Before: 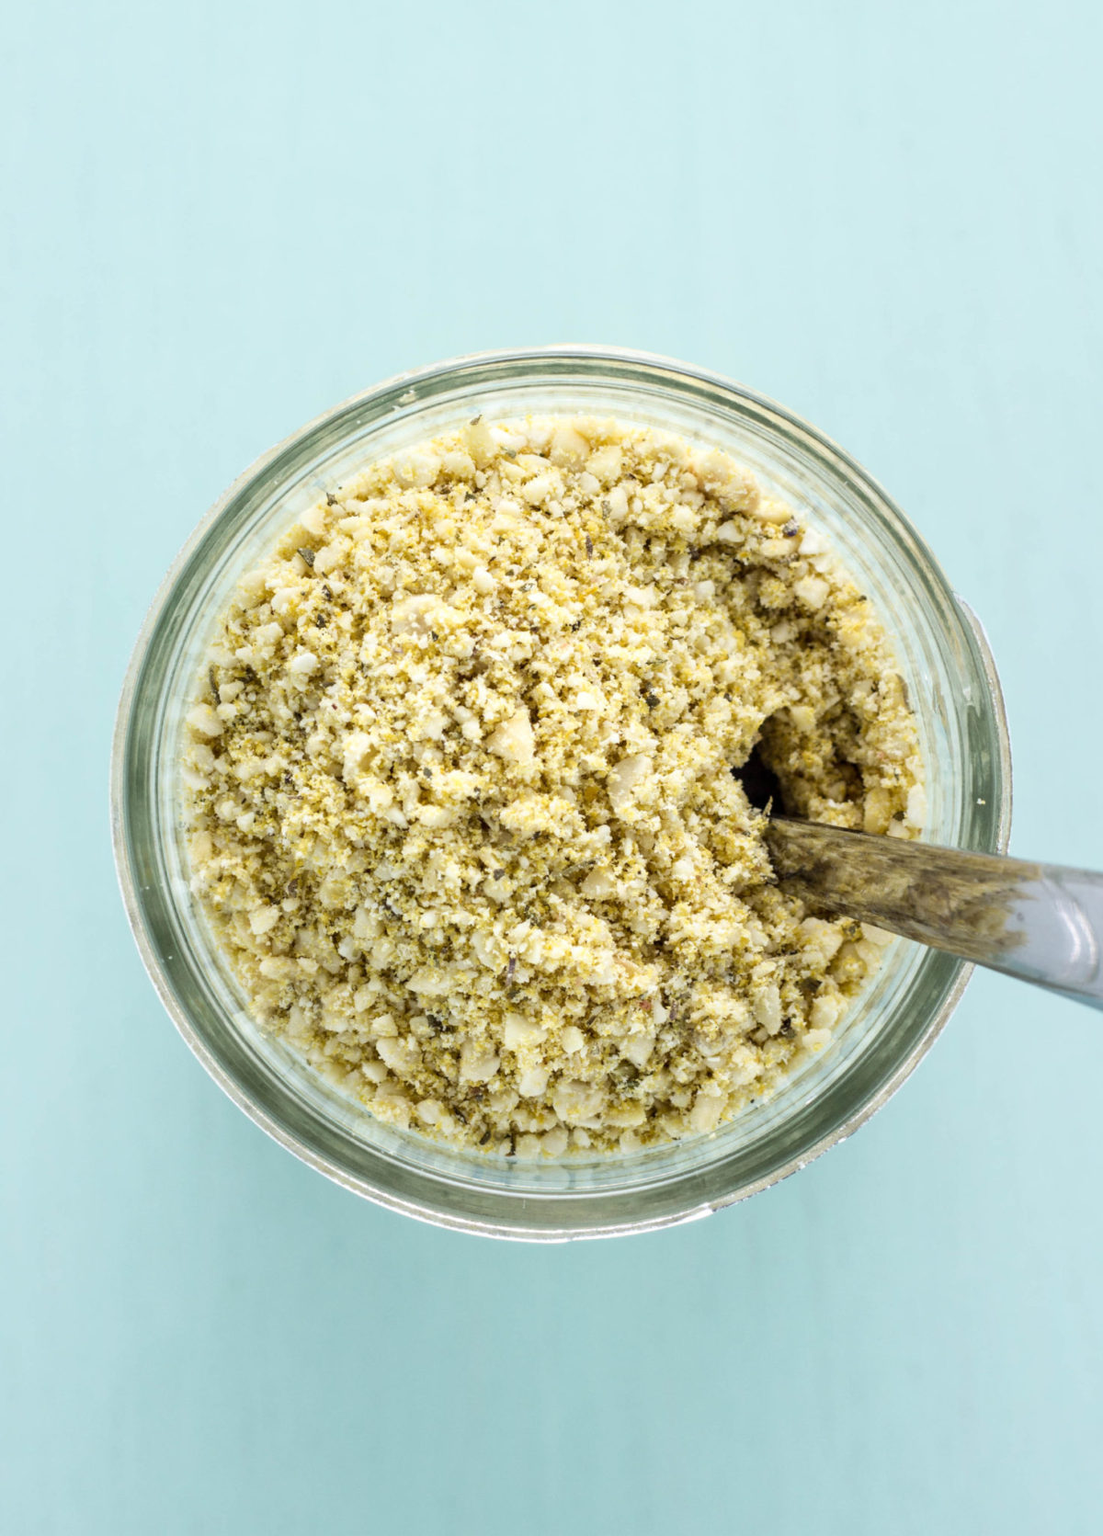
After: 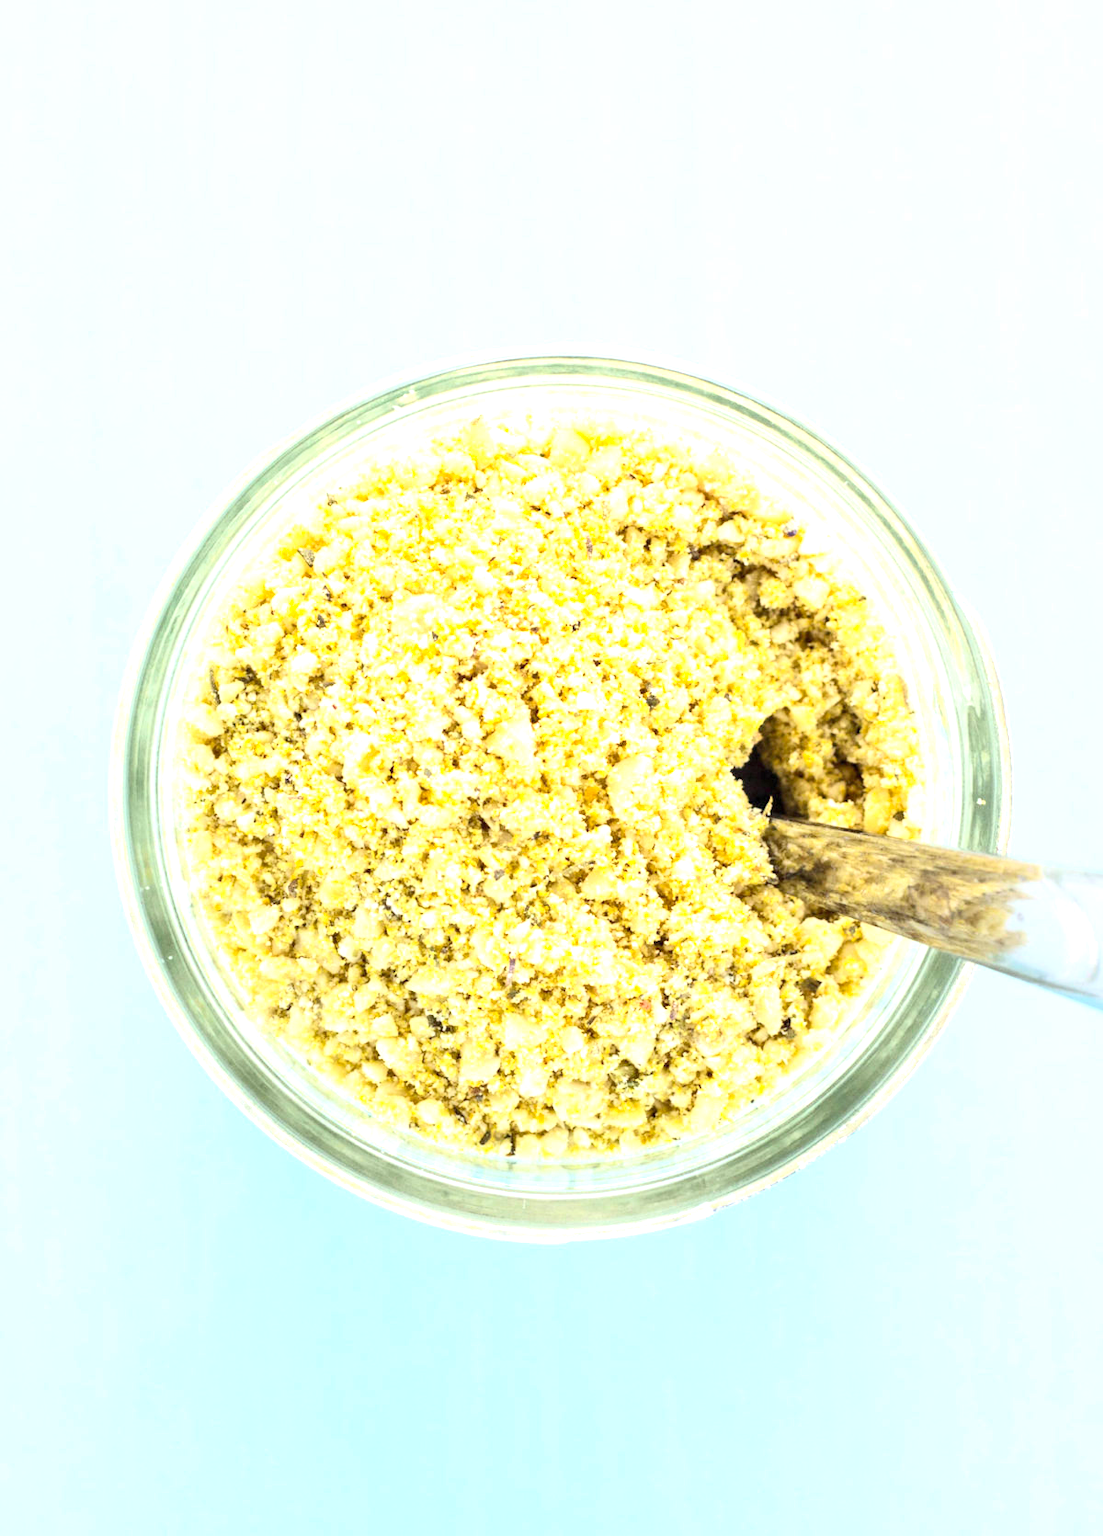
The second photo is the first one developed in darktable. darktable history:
exposure: exposure 1.137 EV, compensate highlight preservation false
contrast brightness saturation: contrast 0.2, brightness 0.16, saturation 0.22
